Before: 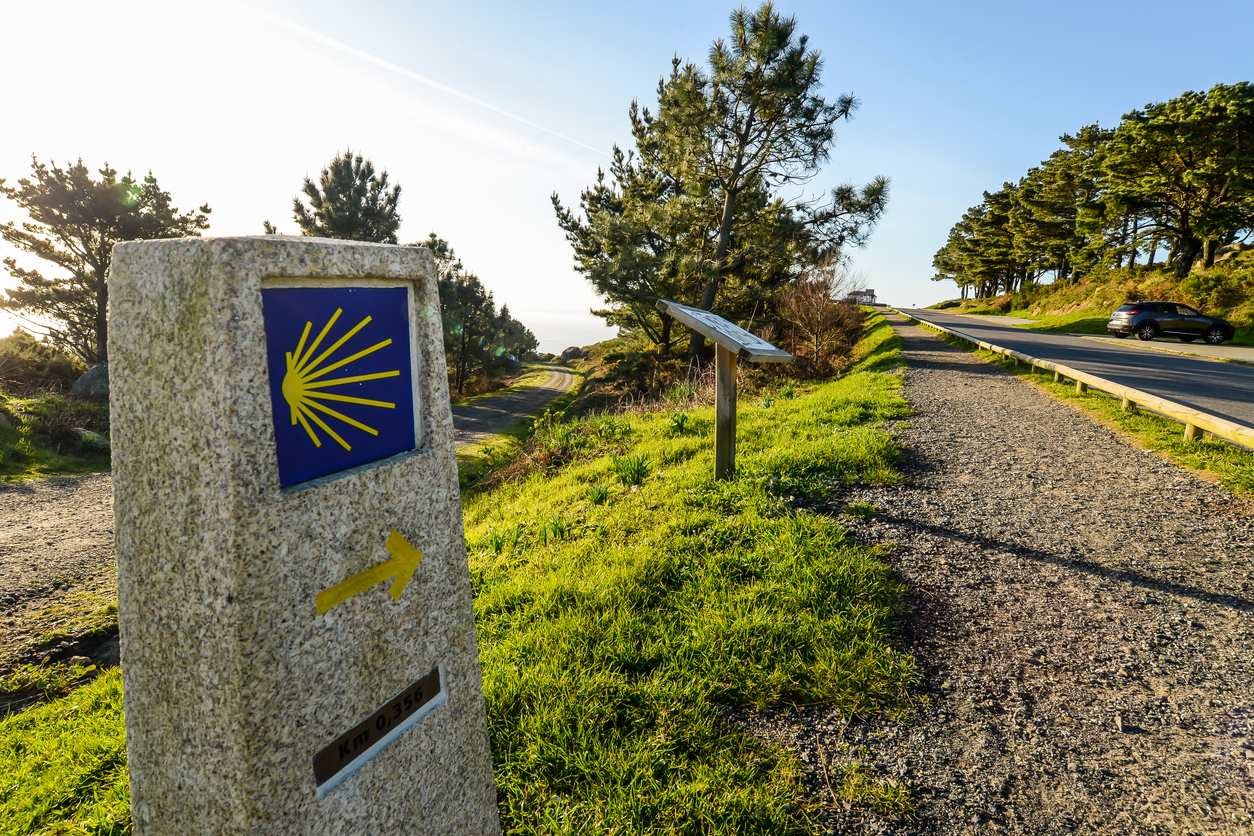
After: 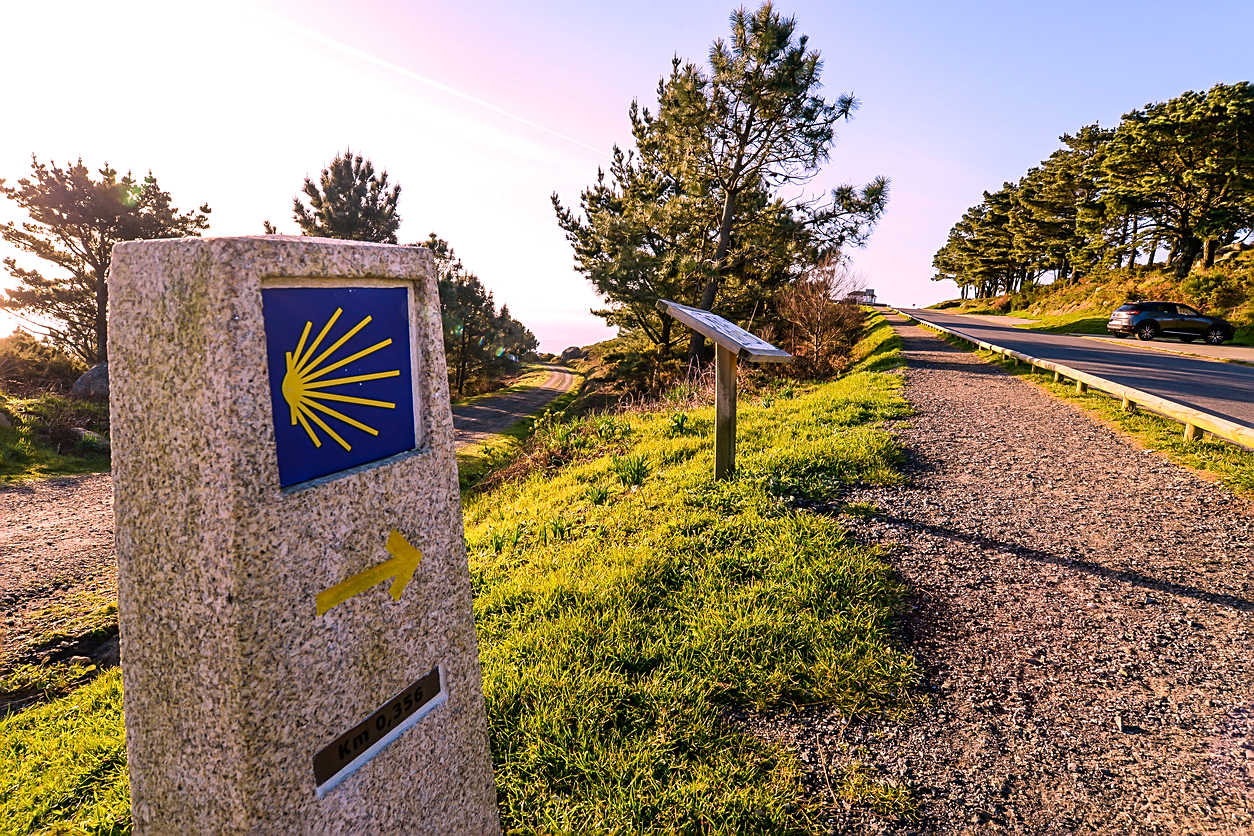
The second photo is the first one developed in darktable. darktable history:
sharpen: on, module defaults
velvia: strength 27%
white balance: red 1.188, blue 1.11
color zones: curves: ch0 [(0.068, 0.464) (0.25, 0.5) (0.48, 0.508) (0.75, 0.536) (0.886, 0.476) (0.967, 0.456)]; ch1 [(0.066, 0.456) (0.25, 0.5) (0.616, 0.508) (0.746, 0.56) (0.934, 0.444)]
